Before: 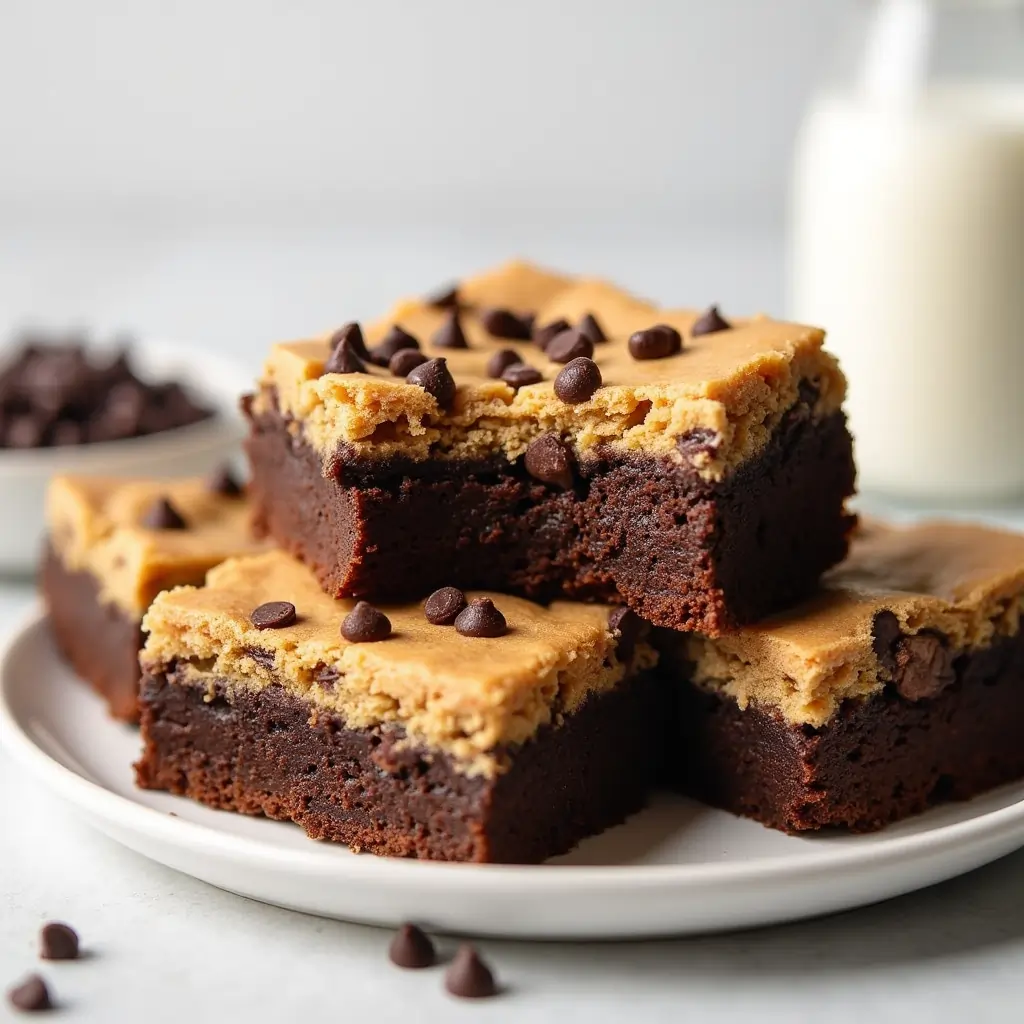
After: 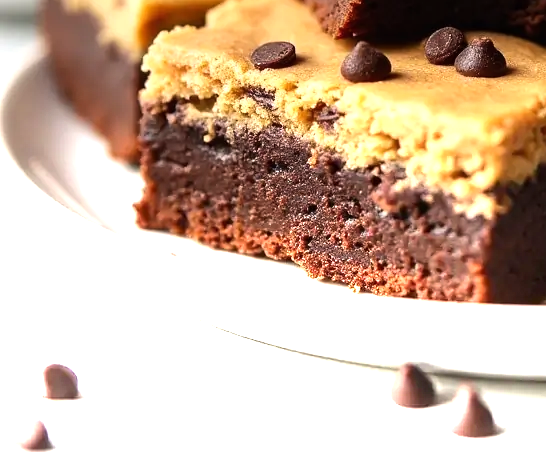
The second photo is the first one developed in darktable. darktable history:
graduated density: density -3.9 EV
tone equalizer: -8 EV -0.417 EV, -7 EV -0.389 EV, -6 EV -0.333 EV, -5 EV -0.222 EV, -3 EV 0.222 EV, -2 EV 0.333 EV, -1 EV 0.389 EV, +0 EV 0.417 EV, edges refinement/feathering 500, mask exposure compensation -1.25 EV, preserve details no
crop and rotate: top 54.778%, right 46.61%, bottom 0.159%
